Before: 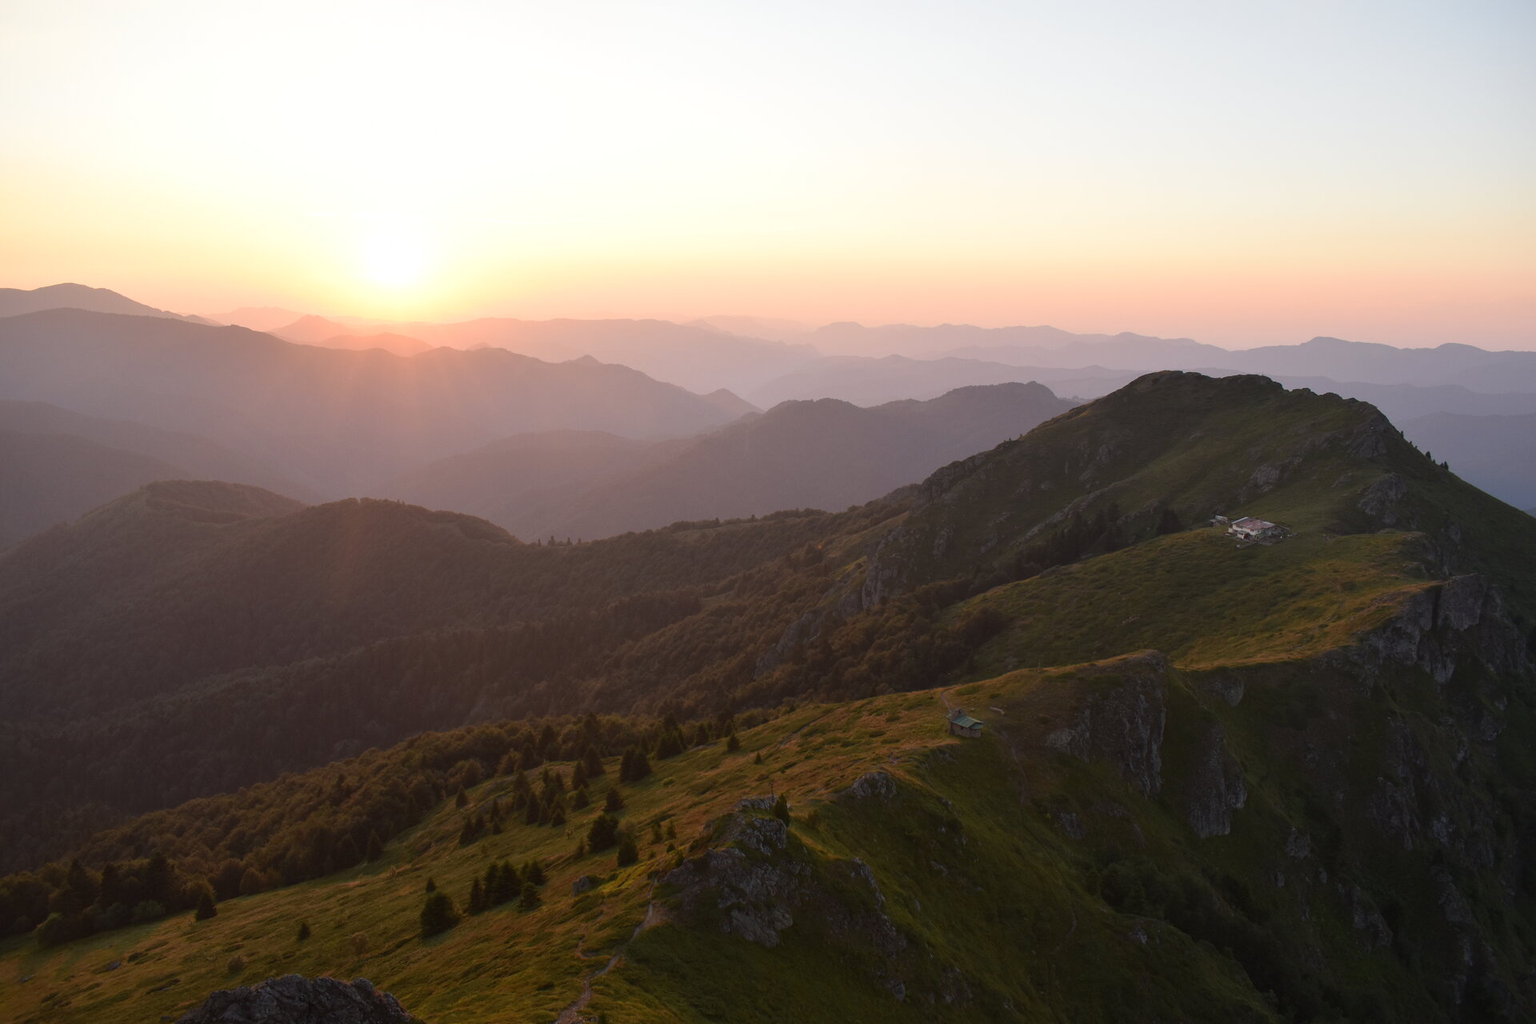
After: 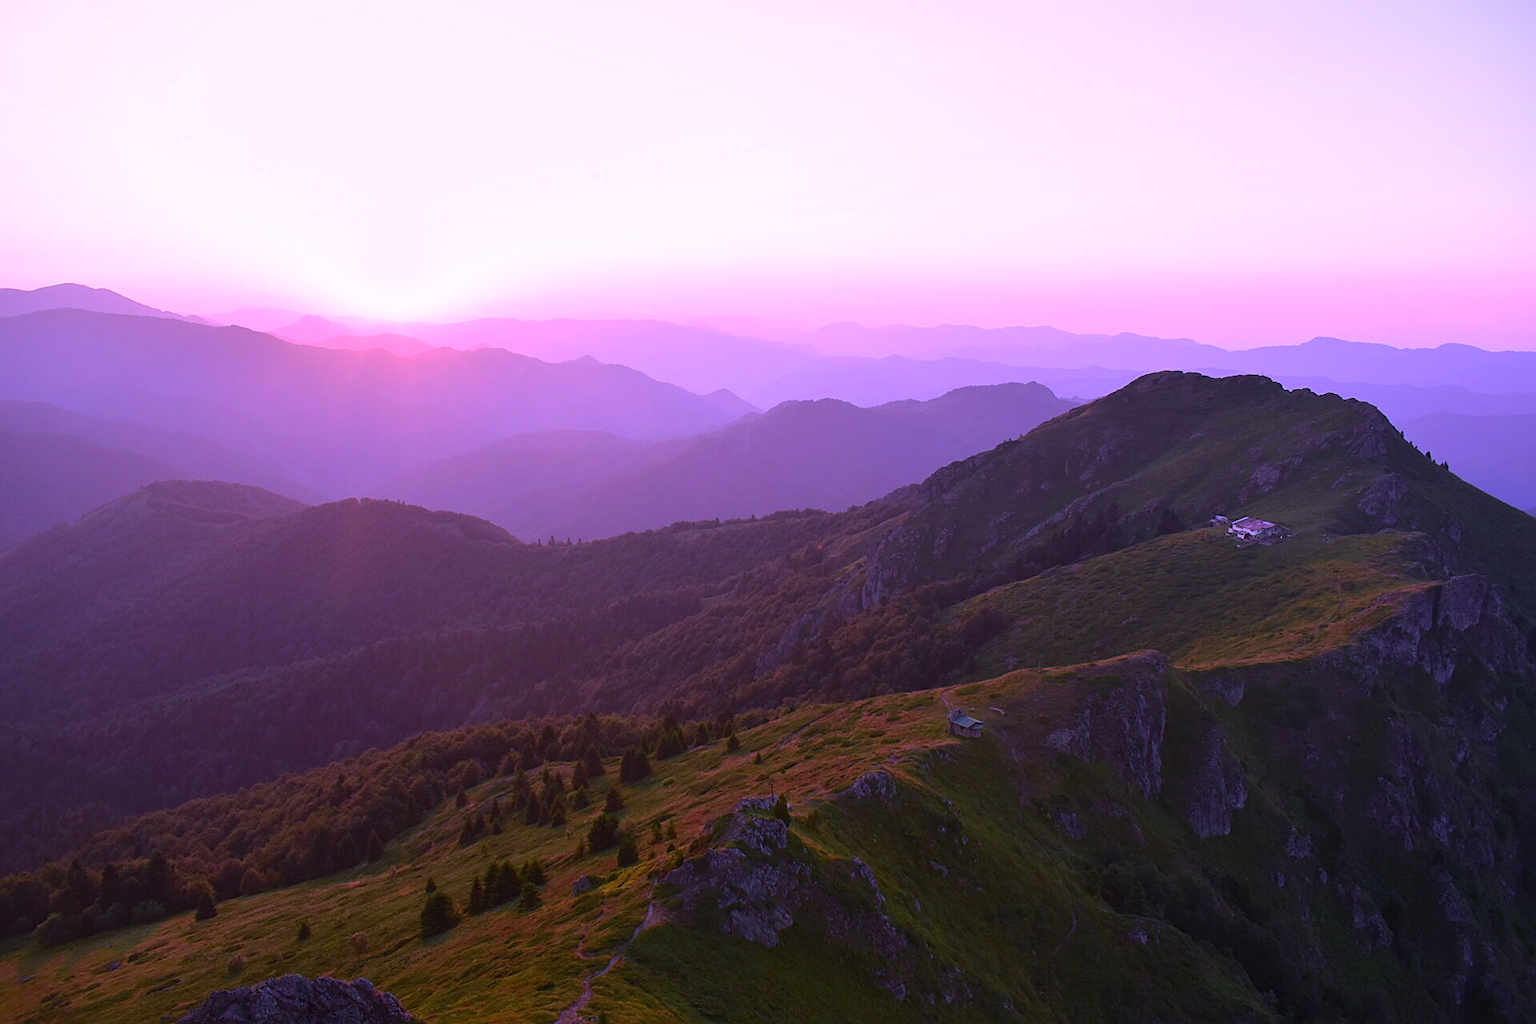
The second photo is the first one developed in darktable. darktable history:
sharpen: on, module defaults
color contrast: green-magenta contrast 1.73, blue-yellow contrast 1.15
white balance: red 0.98, blue 1.61
